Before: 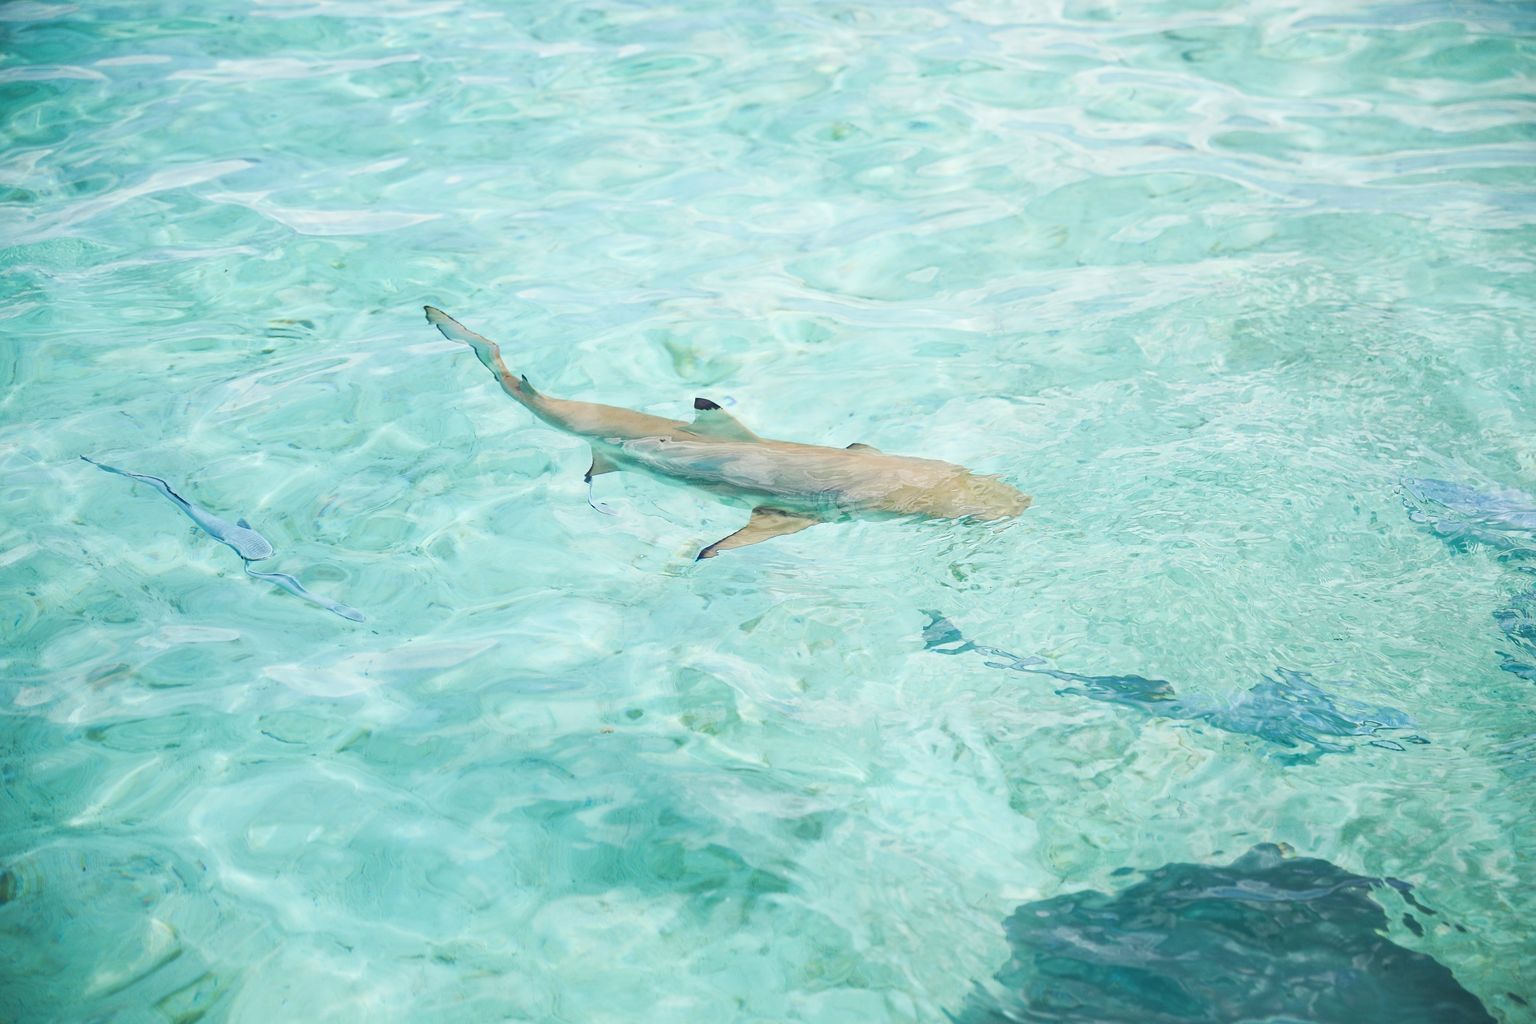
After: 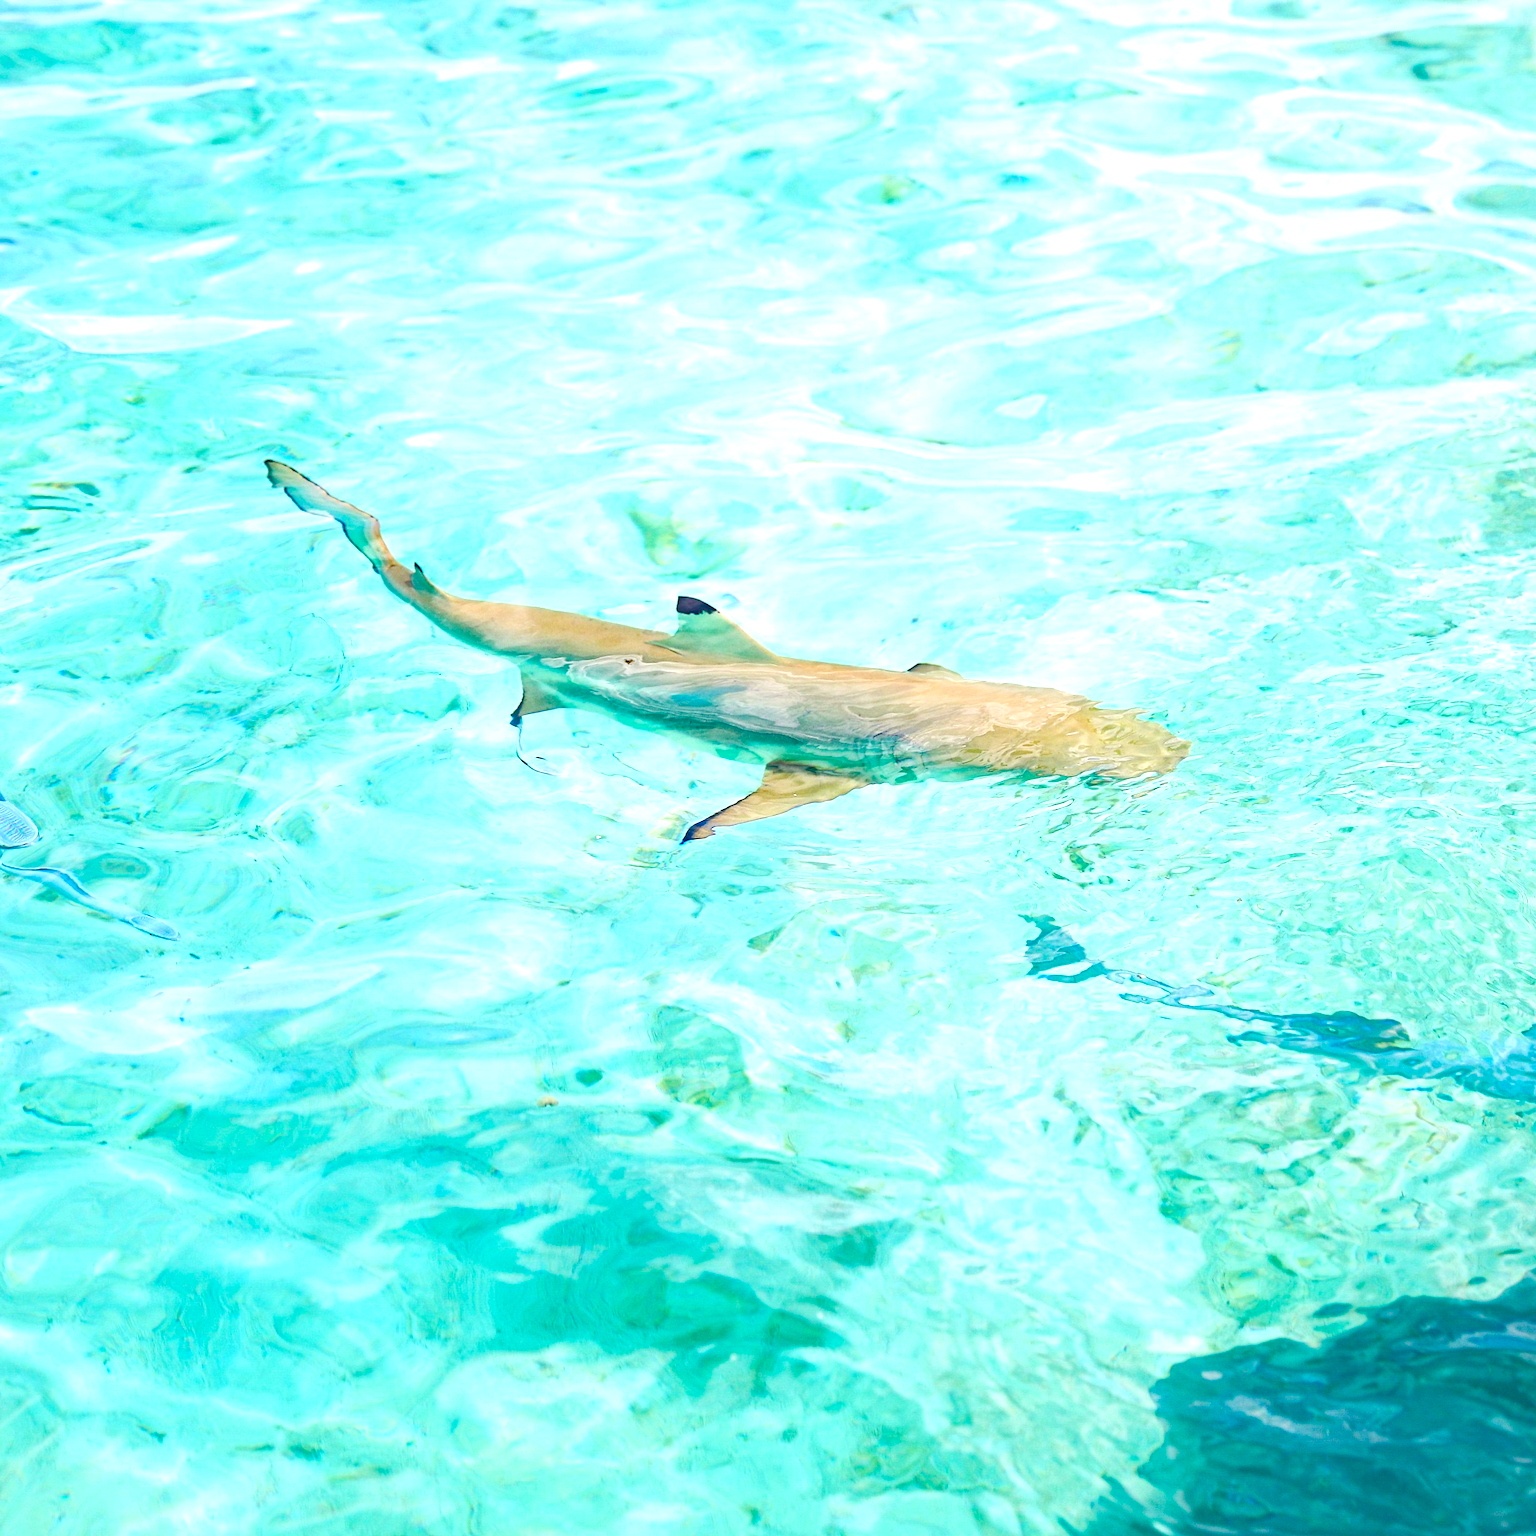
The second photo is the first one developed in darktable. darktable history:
exposure: exposure 0.574 EV, compensate highlight preservation false
rotate and perspective: rotation -0.45°, automatic cropping original format, crop left 0.008, crop right 0.992, crop top 0.012, crop bottom 0.988
crop and rotate: left 15.754%, right 17.579%
color balance rgb: perceptual saturation grading › global saturation 20%, perceptual saturation grading › highlights -25%, perceptual saturation grading › shadows 25%, global vibrance 50%
haze removal: strength 0.29, distance 0.25, compatibility mode true, adaptive false
